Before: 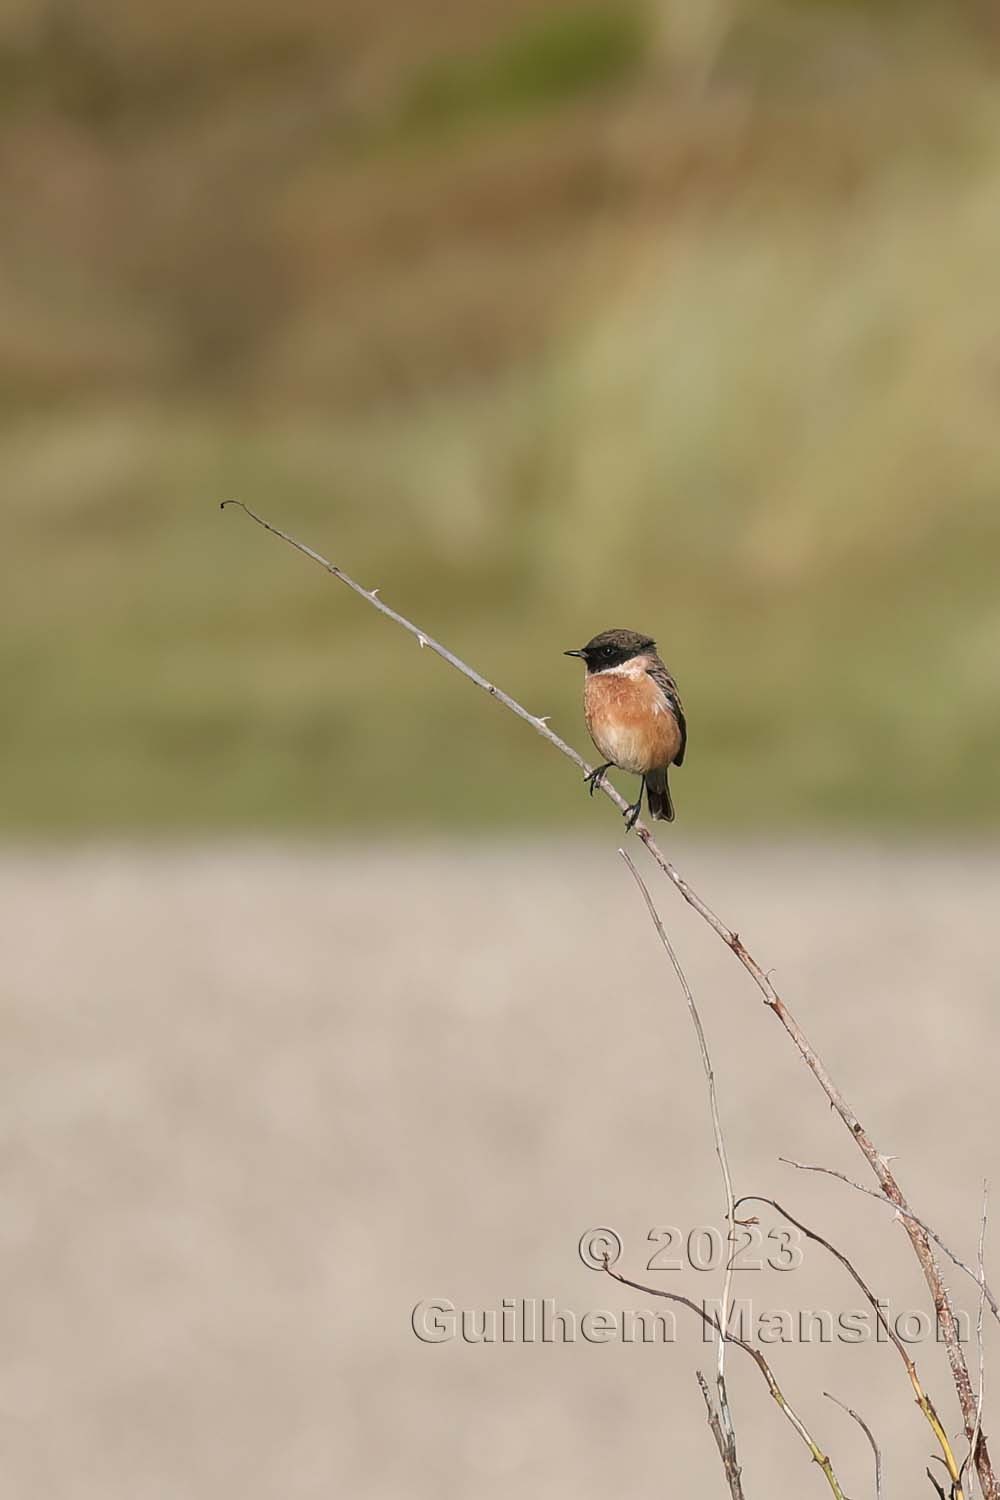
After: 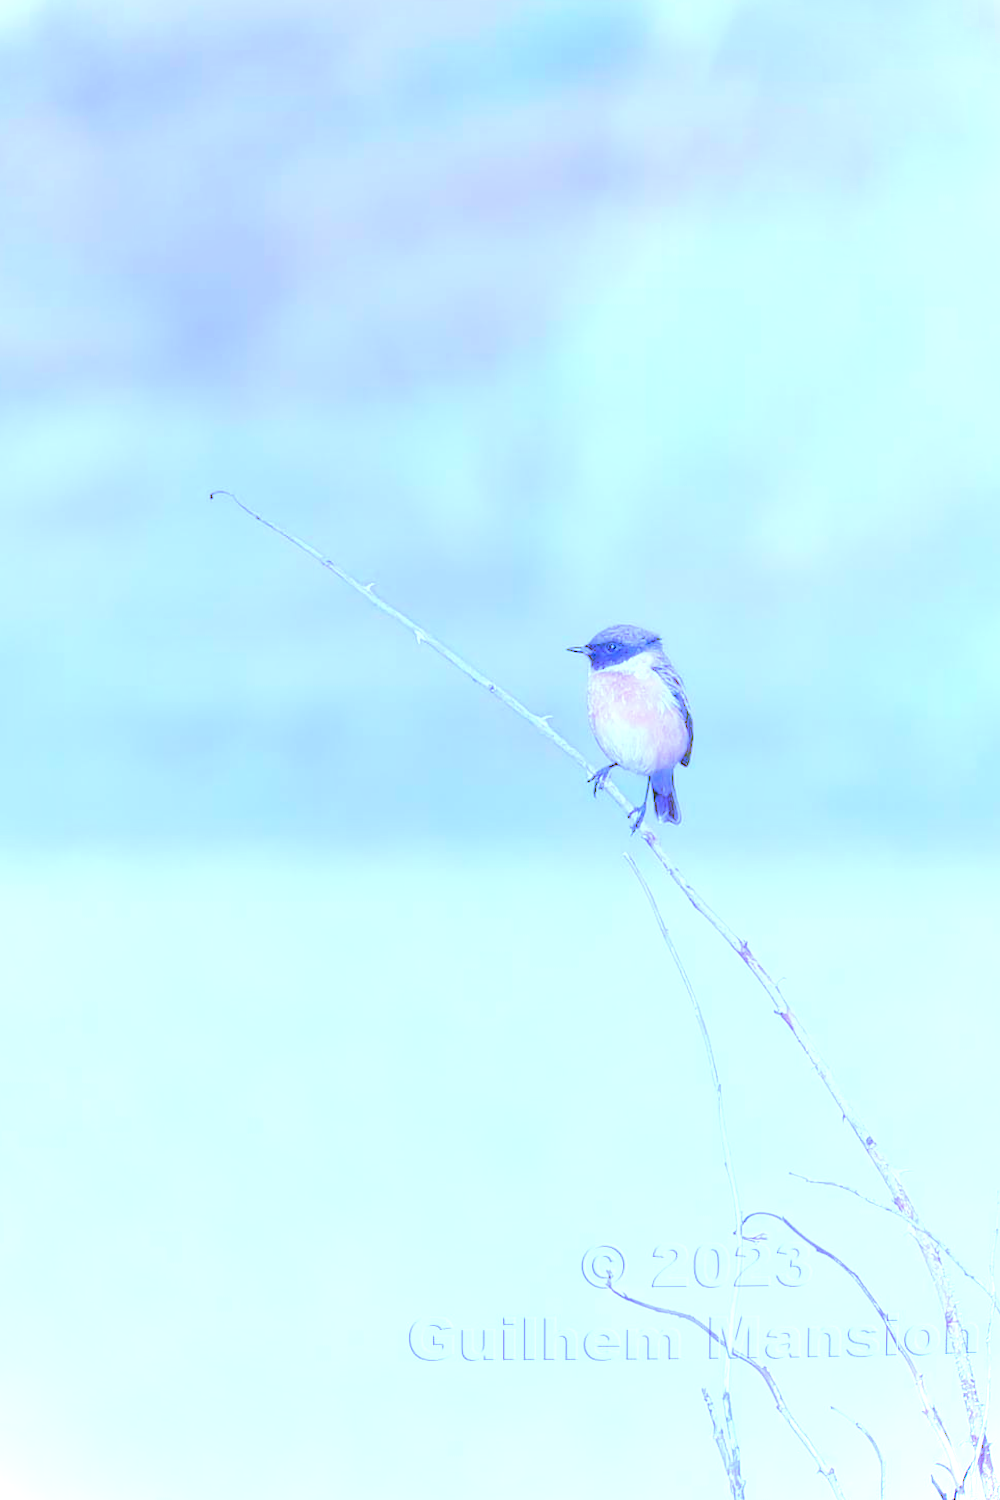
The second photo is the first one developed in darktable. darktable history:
lens correction: scale 1.04, crop 1.53, focal 34.9, aperture 8, distance 1000, camera "X-T50", lens "Sigma 18-50mm F2.8 DC DN | Contemporary 021"
exposure "scene-referred default": black level correction 0, exposure 0.7 EV, compensate exposure bias true, compensate highlight preservation false
color calibration: illuminant as shot in camera, x 0.462, y 0.419, temperature 2651.64 K
white balance: red 1.258, blue 3.096
